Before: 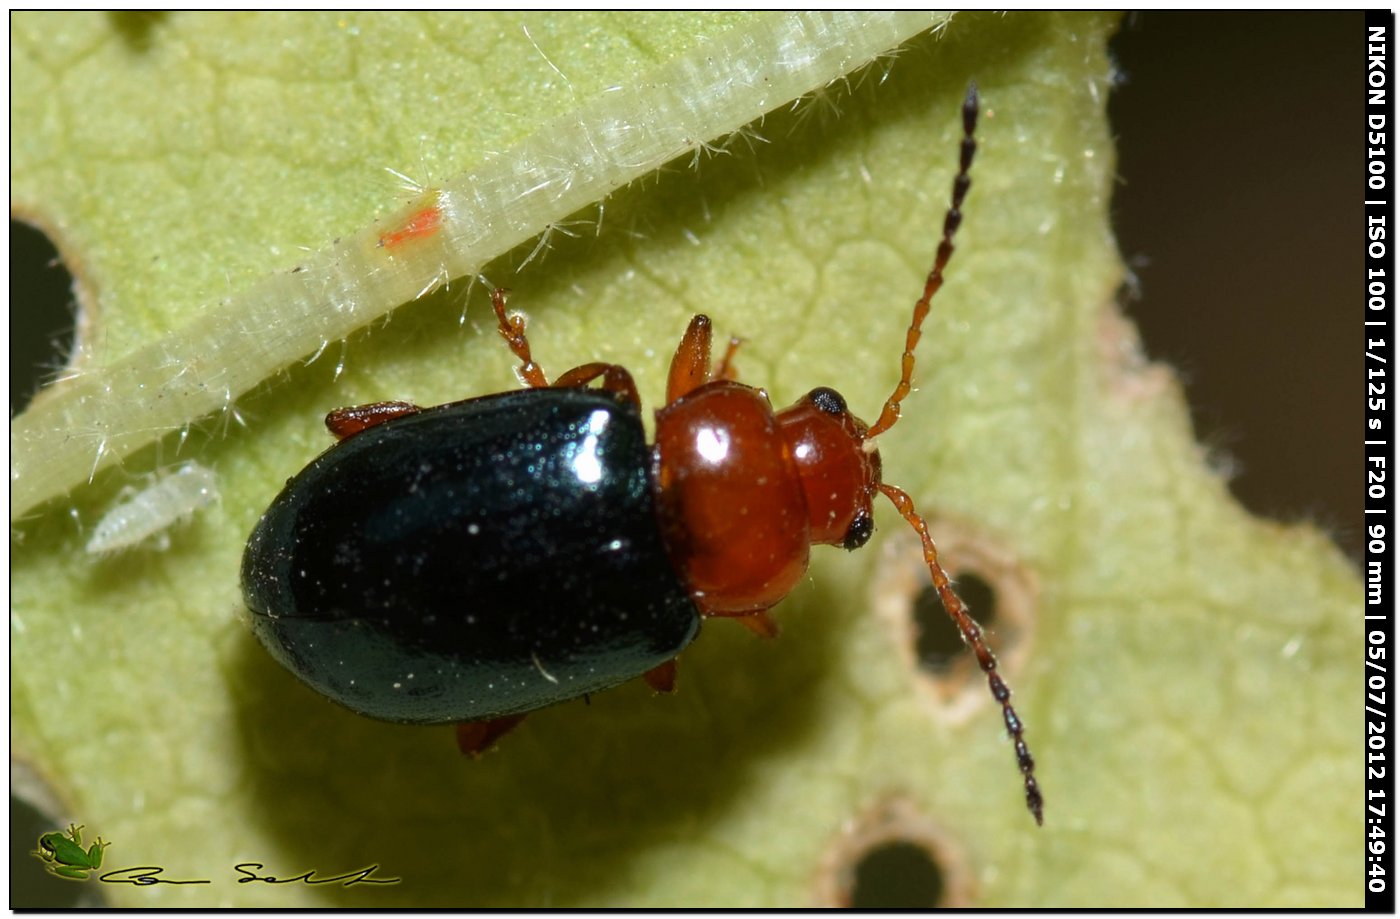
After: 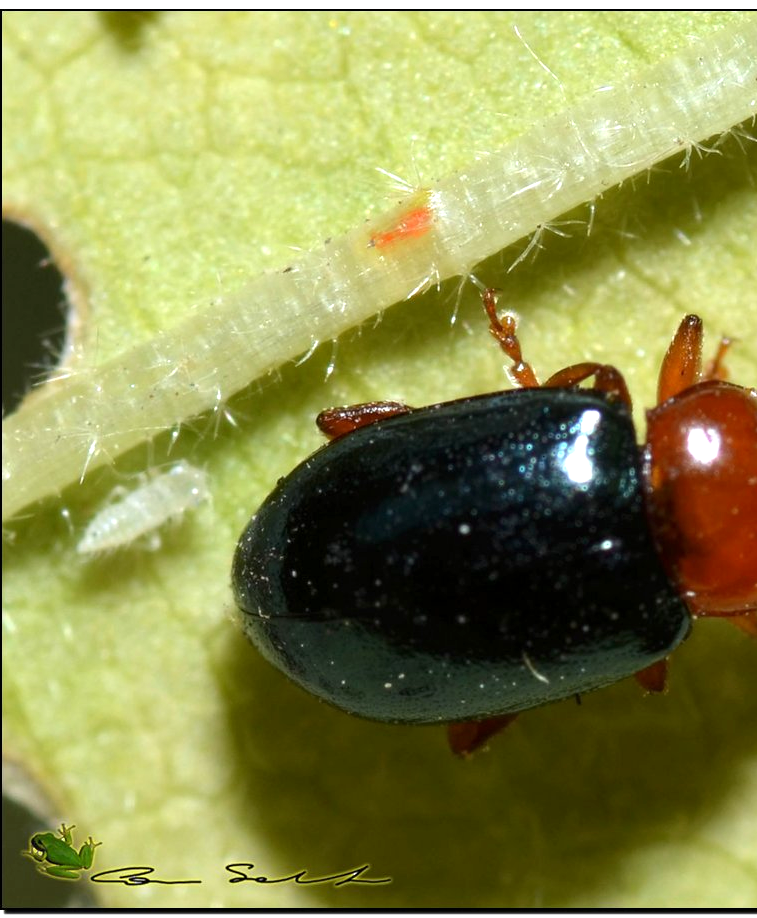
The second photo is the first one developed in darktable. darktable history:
crop: left 0.644%, right 45.22%, bottom 0.087%
exposure: black level correction 0.001, exposure 0.498 EV, compensate highlight preservation false
